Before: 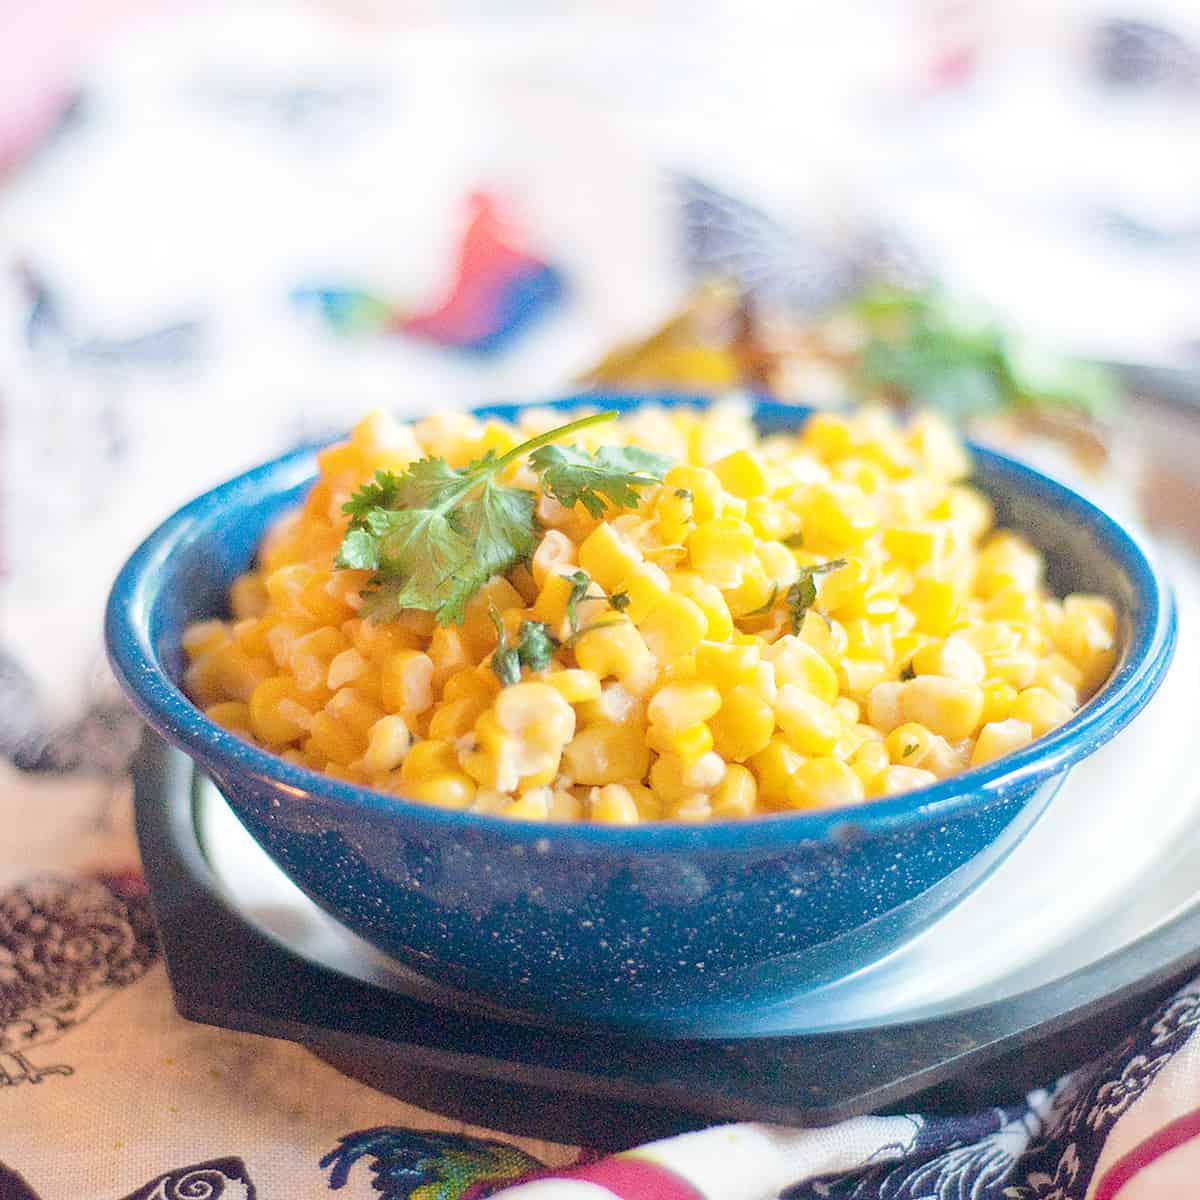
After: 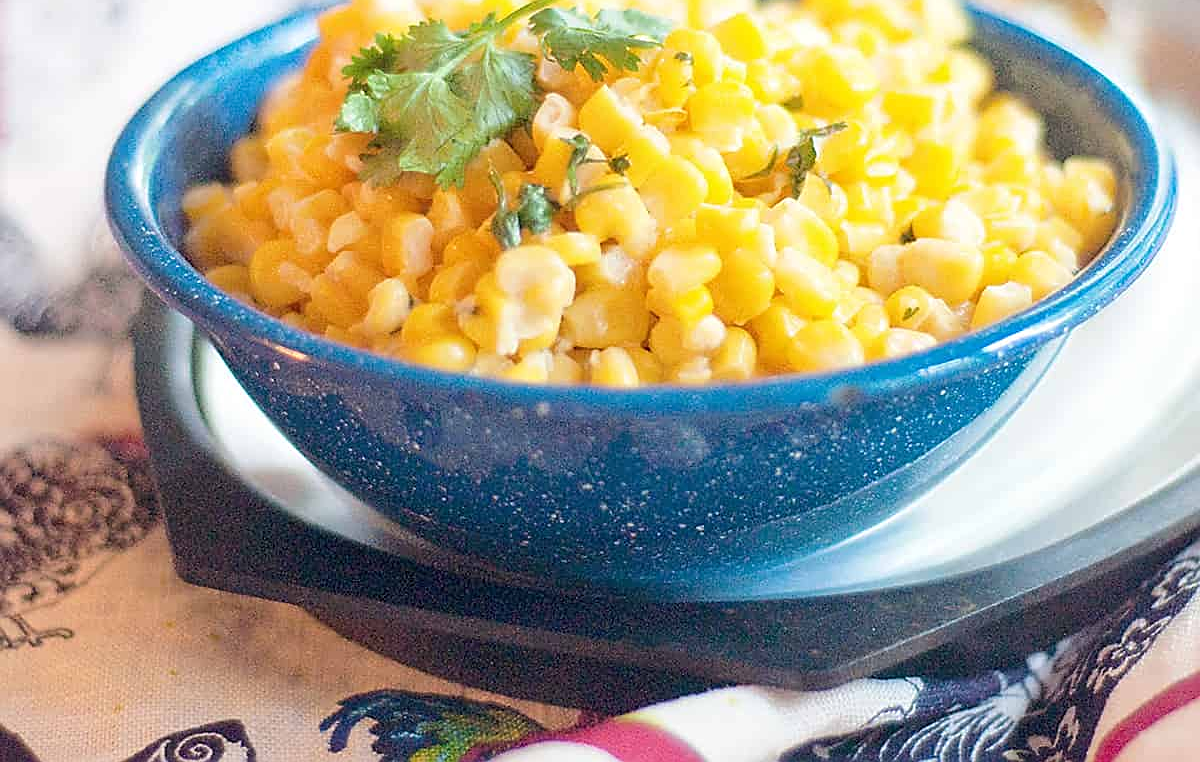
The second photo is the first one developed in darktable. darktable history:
crop and rotate: top 36.435%
white balance: red 1, blue 1
sharpen: on, module defaults
